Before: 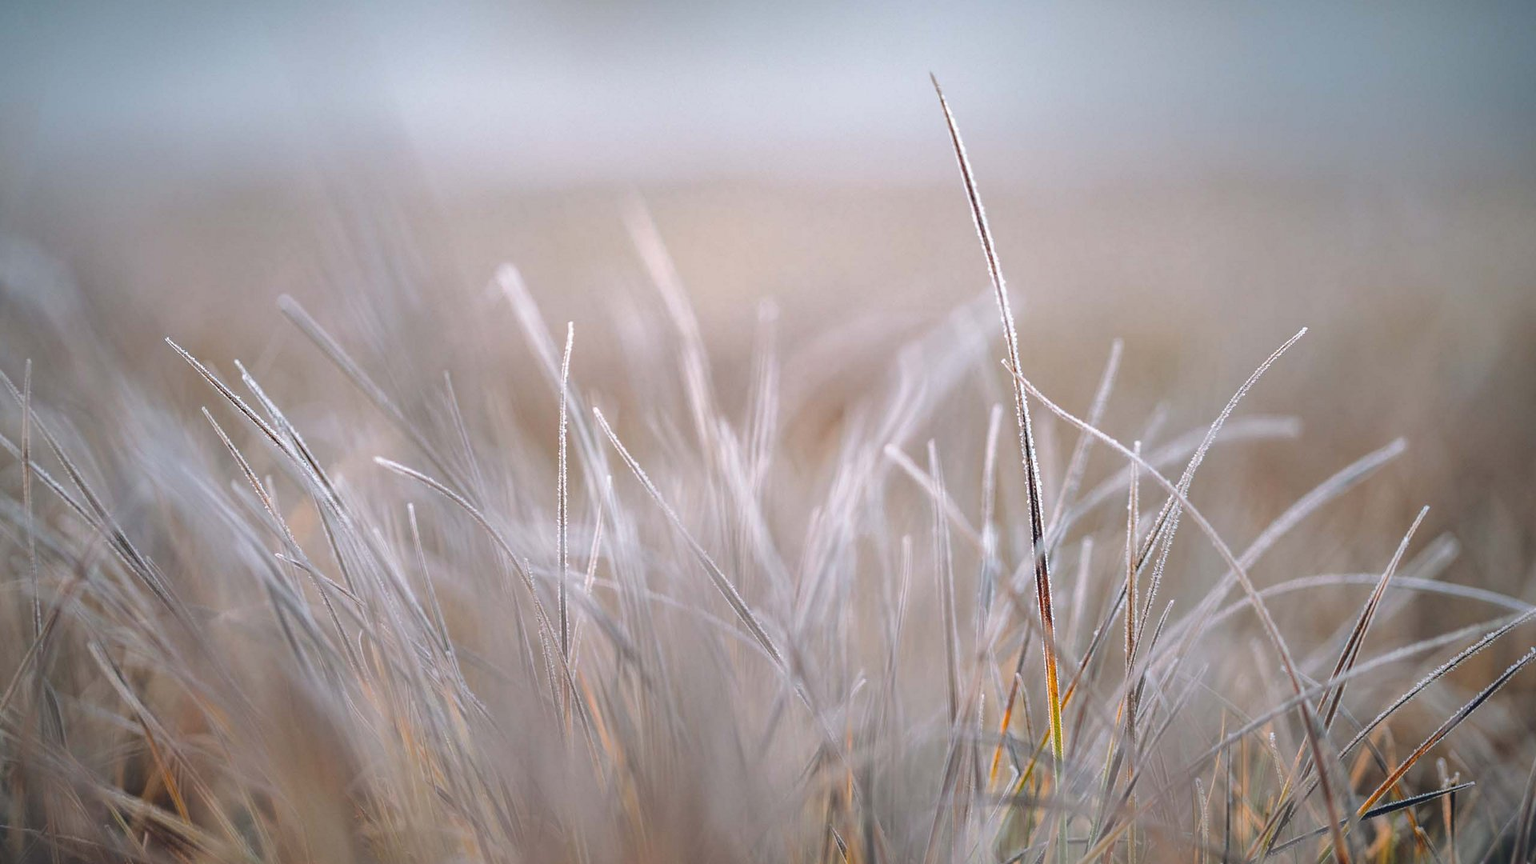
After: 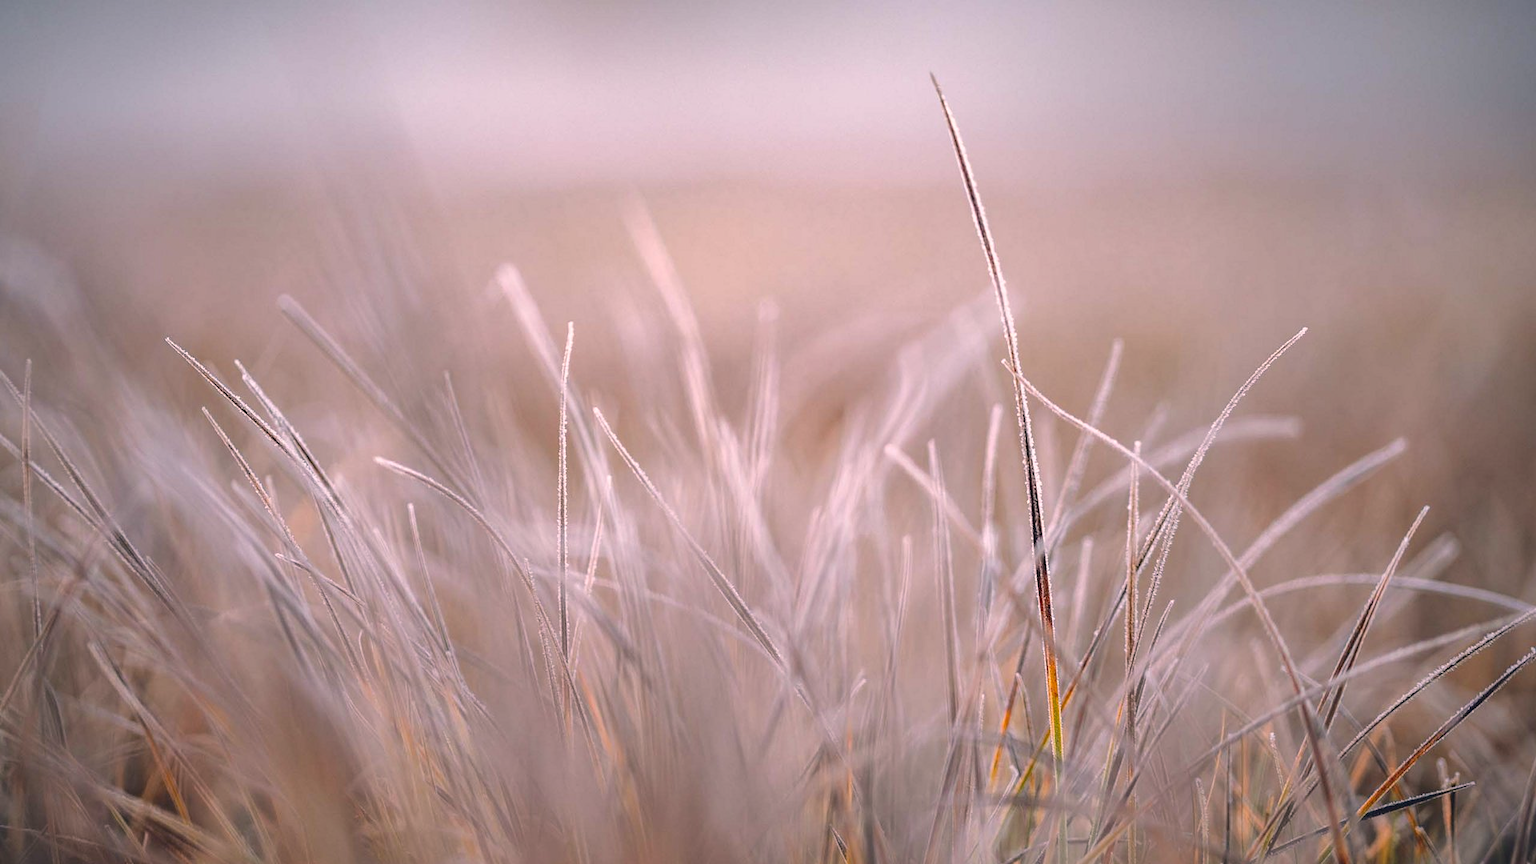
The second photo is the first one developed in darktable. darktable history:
color correction: highlights a* 12.19, highlights b* 5.41
